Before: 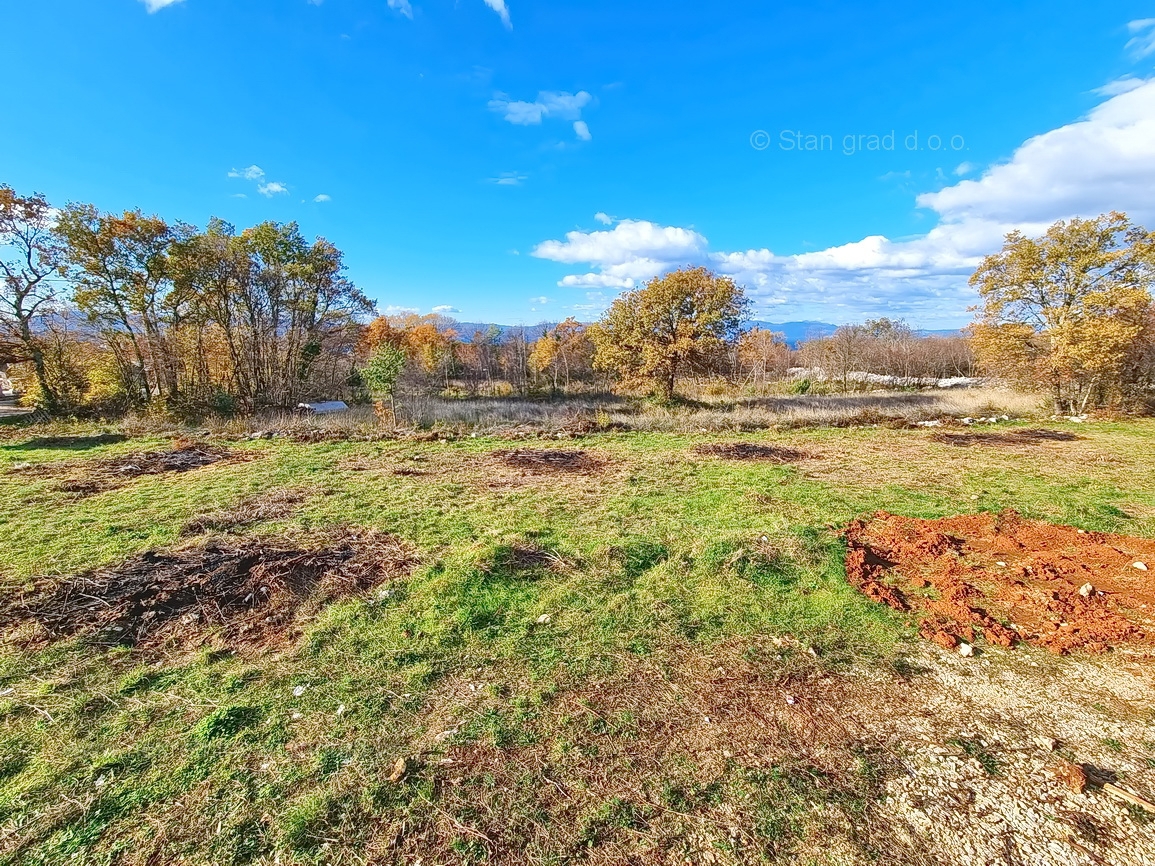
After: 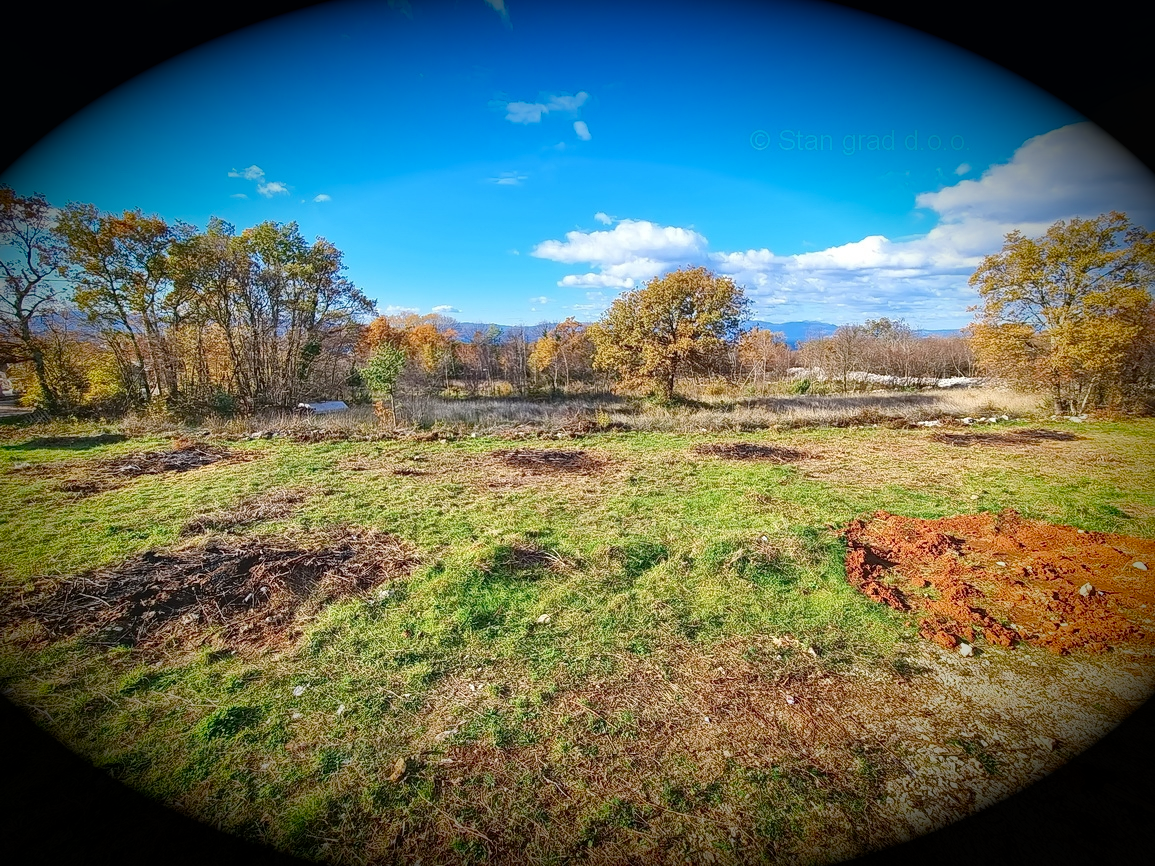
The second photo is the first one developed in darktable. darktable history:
vignetting: fall-off start 70.72%, brightness -0.999, saturation 0.488, width/height ratio 1.335, unbound false
